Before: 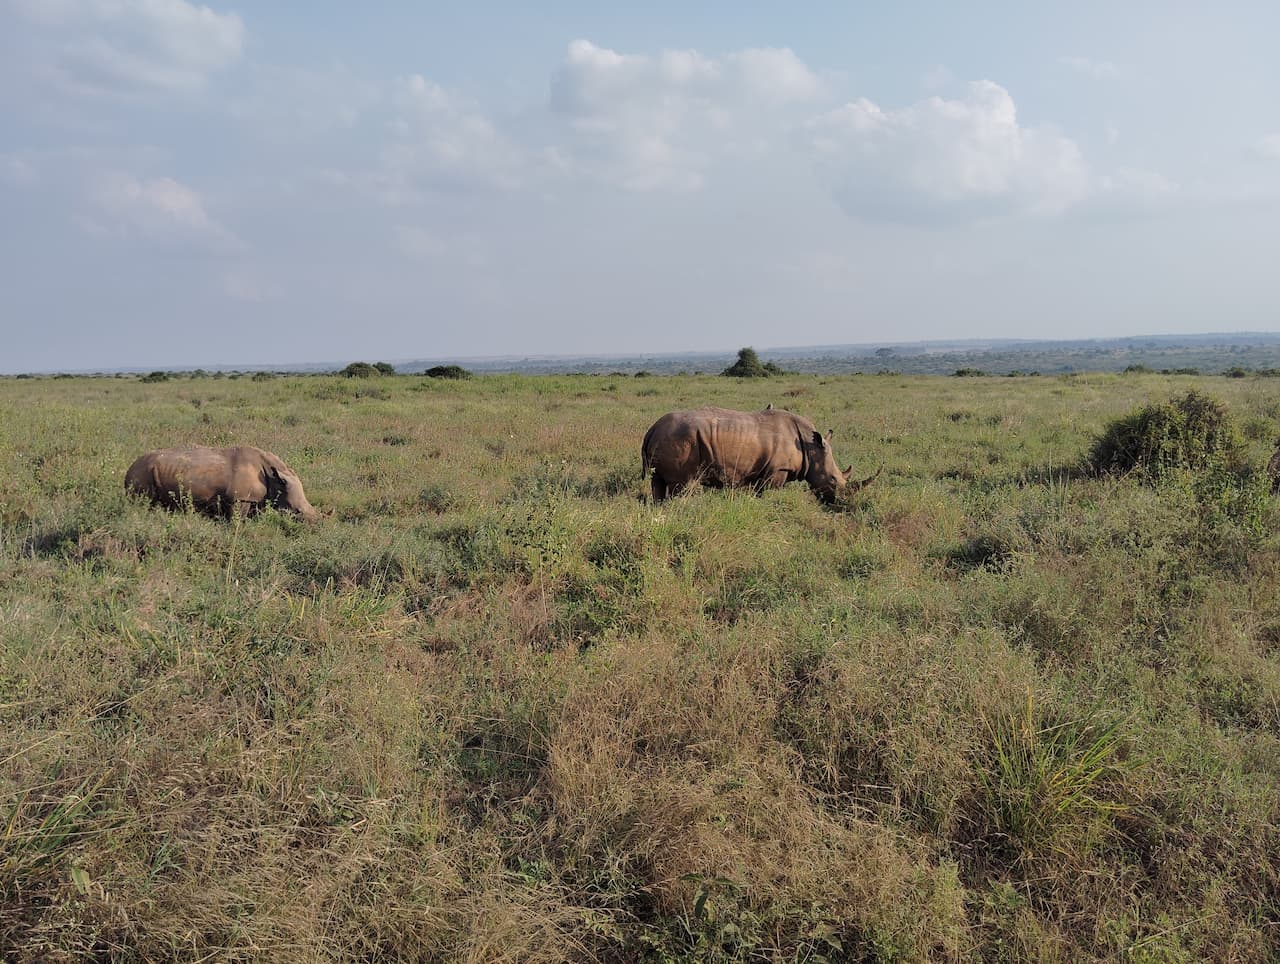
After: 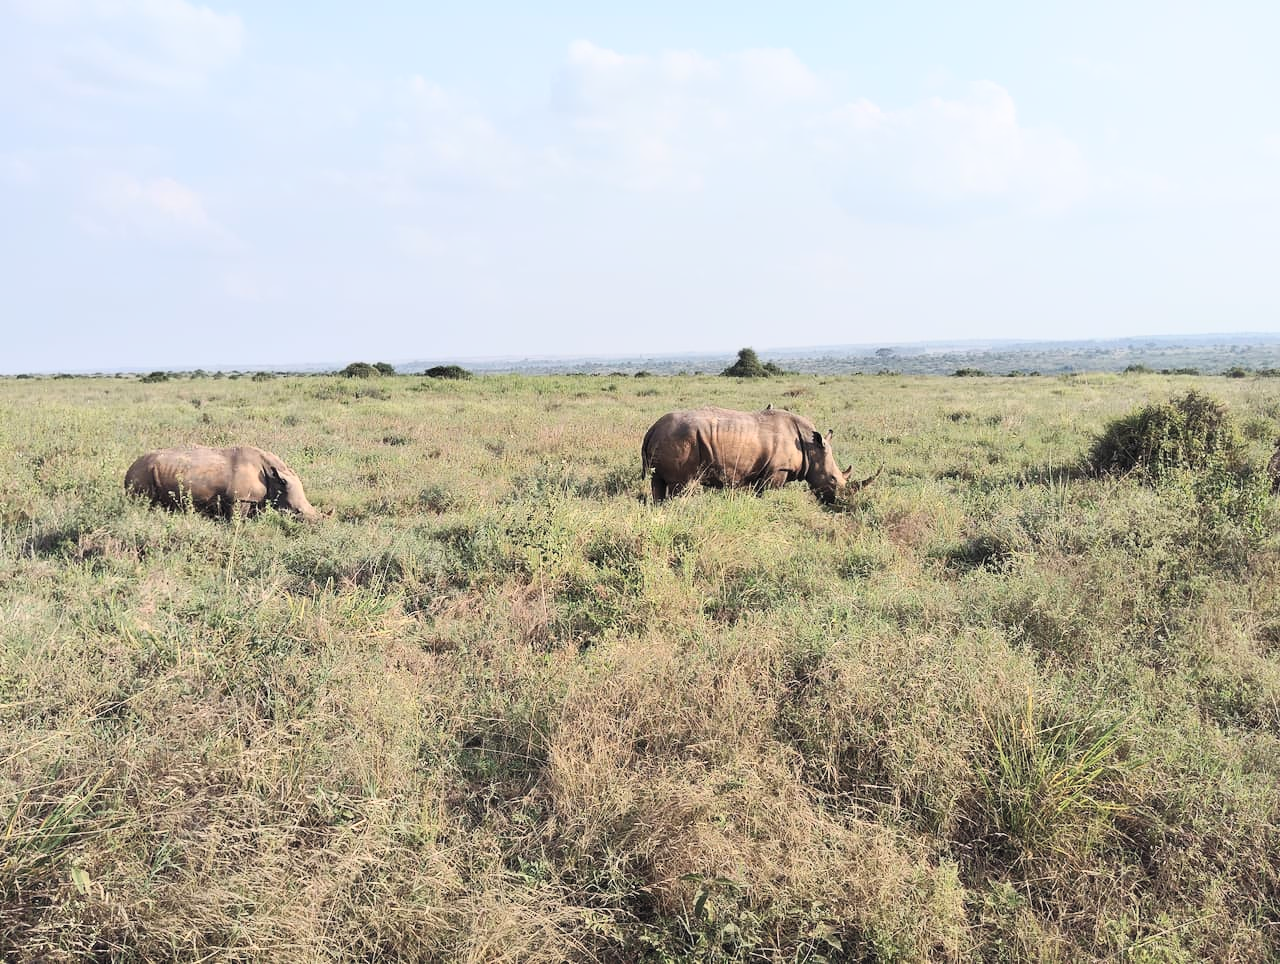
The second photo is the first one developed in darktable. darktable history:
contrast brightness saturation: contrast 0.391, brightness 0.515
